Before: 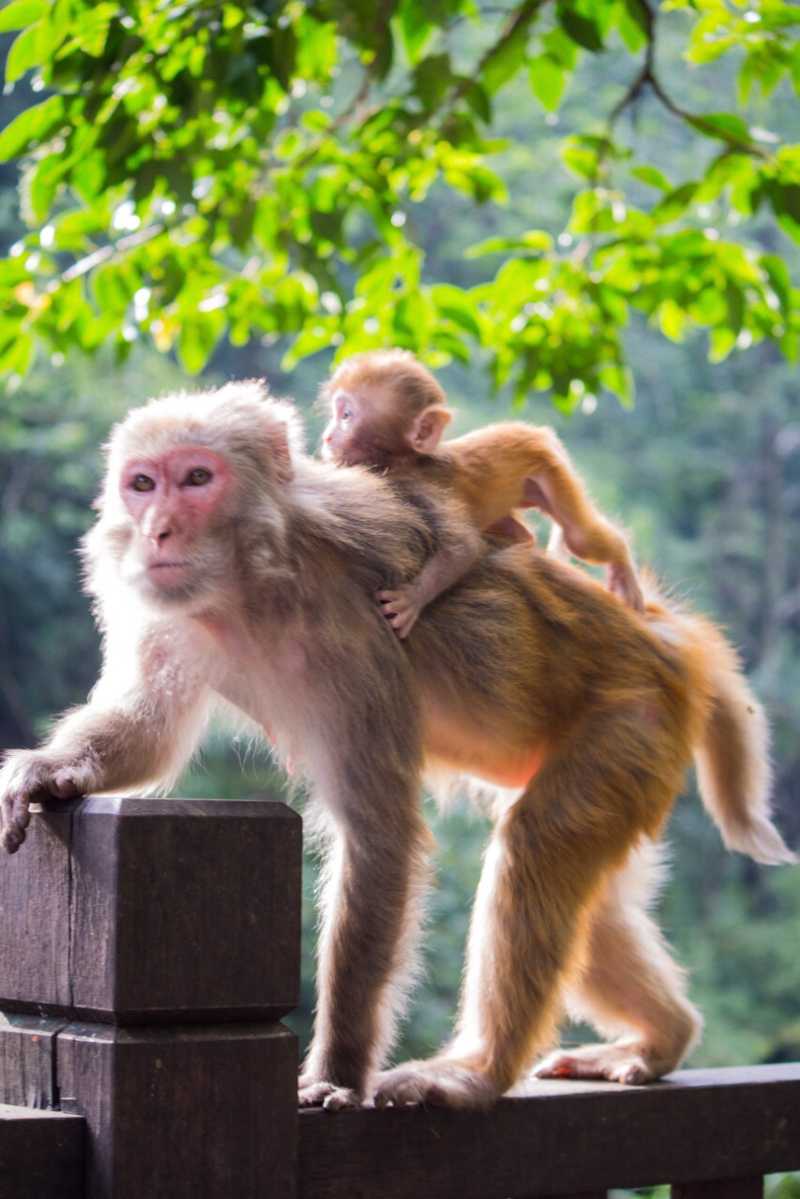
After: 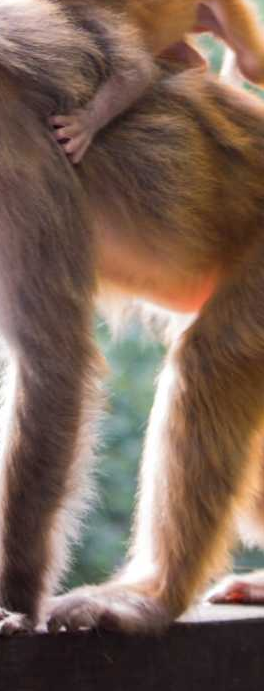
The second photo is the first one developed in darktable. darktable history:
crop: left 40.965%, top 39.679%, right 25.97%, bottom 2.651%
